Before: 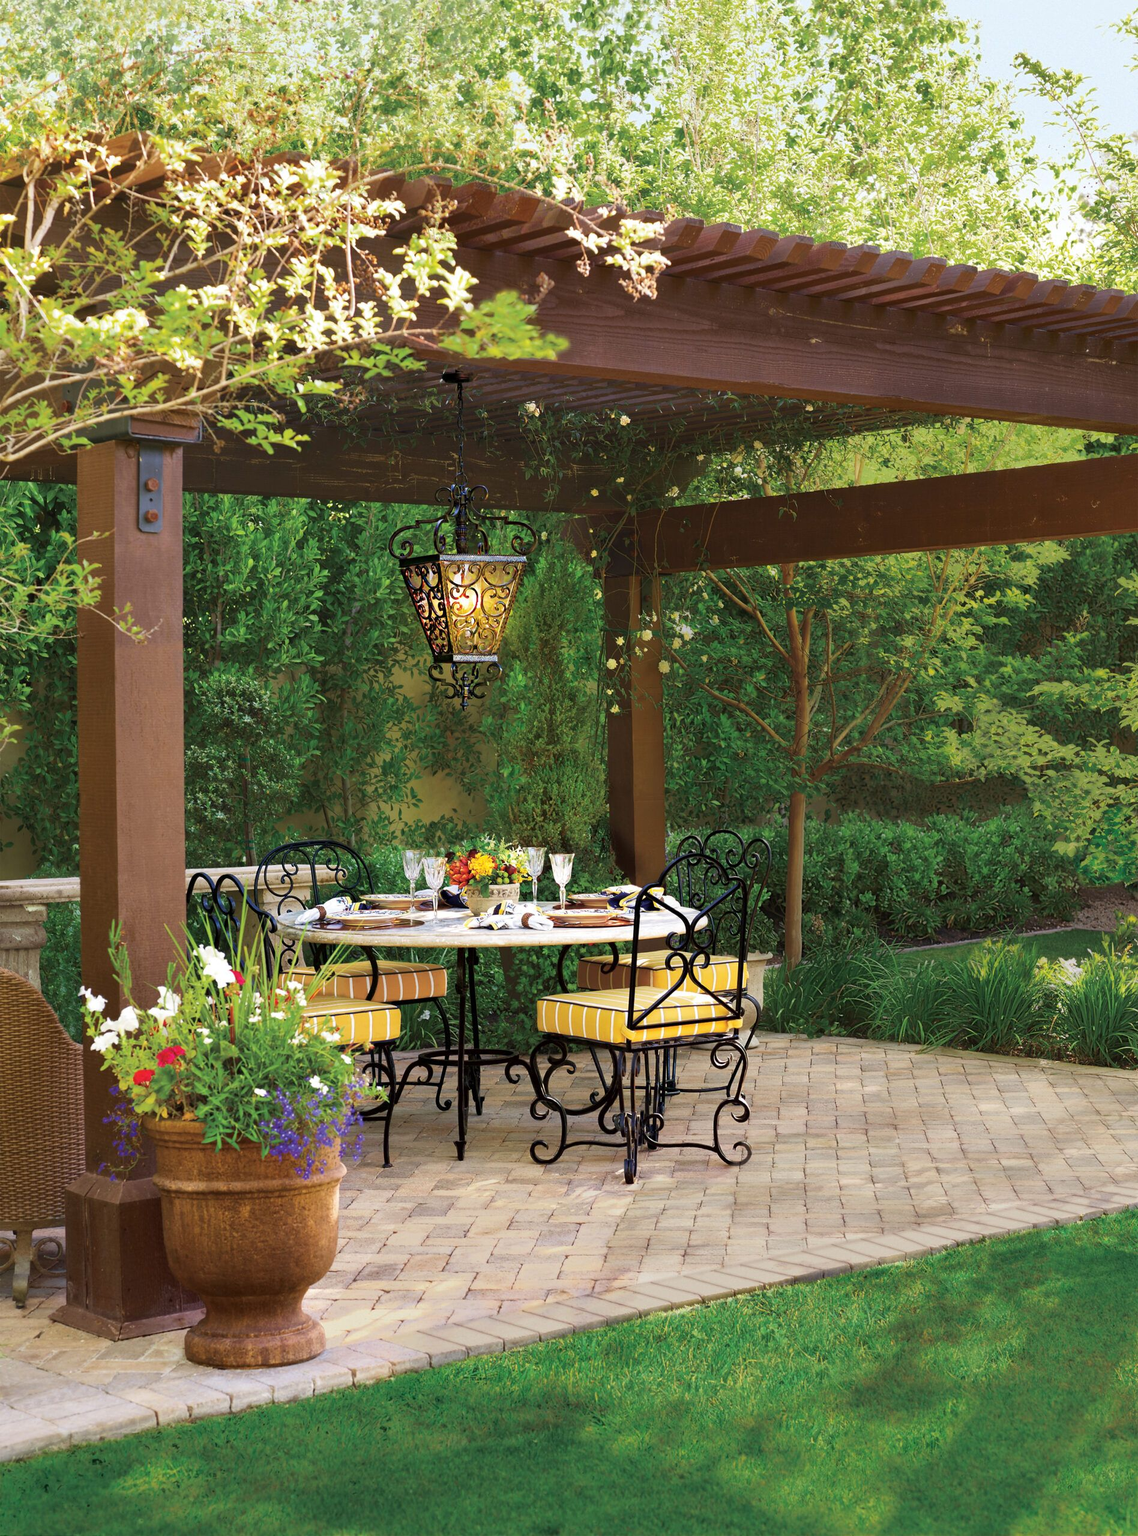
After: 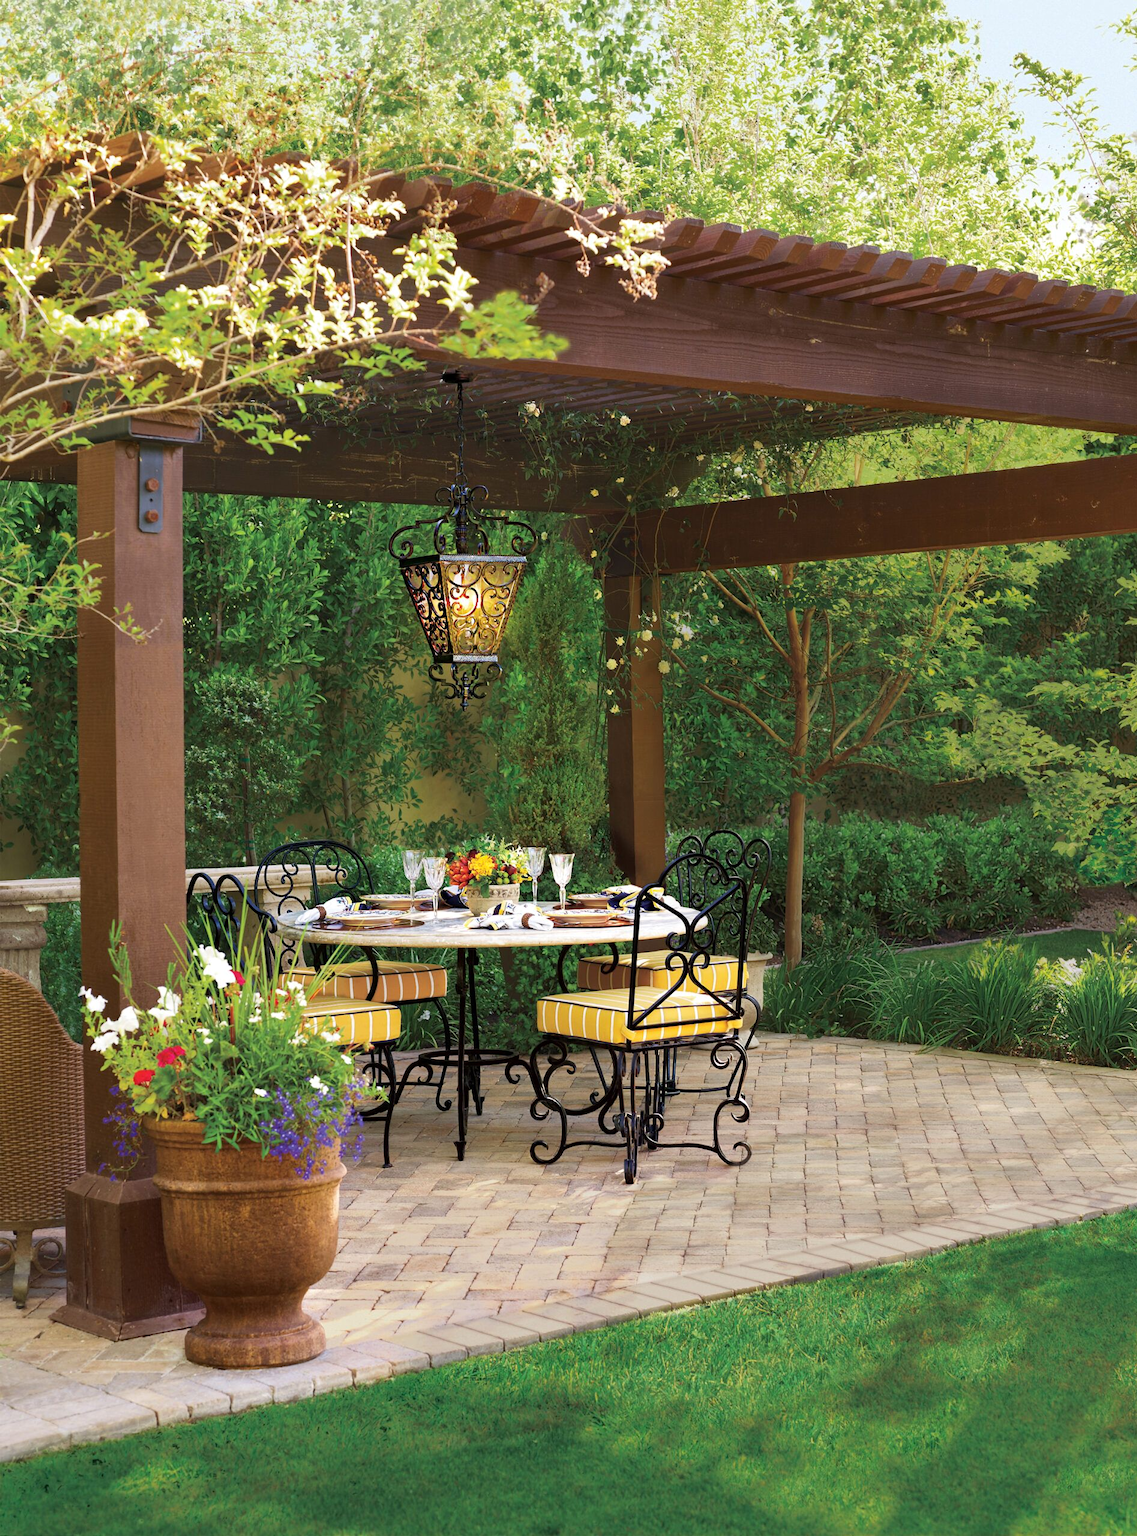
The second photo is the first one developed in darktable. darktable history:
exposure: exposure 0.018 EV, compensate exposure bias true, compensate highlight preservation false
